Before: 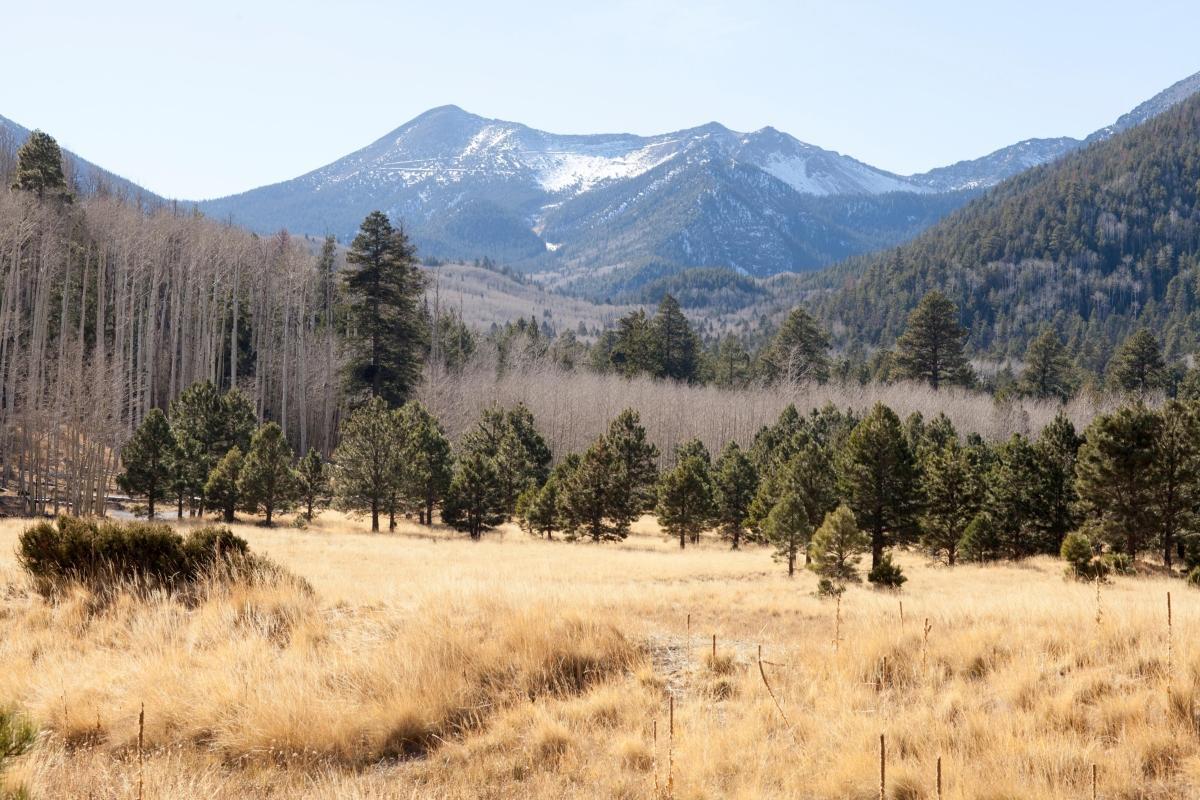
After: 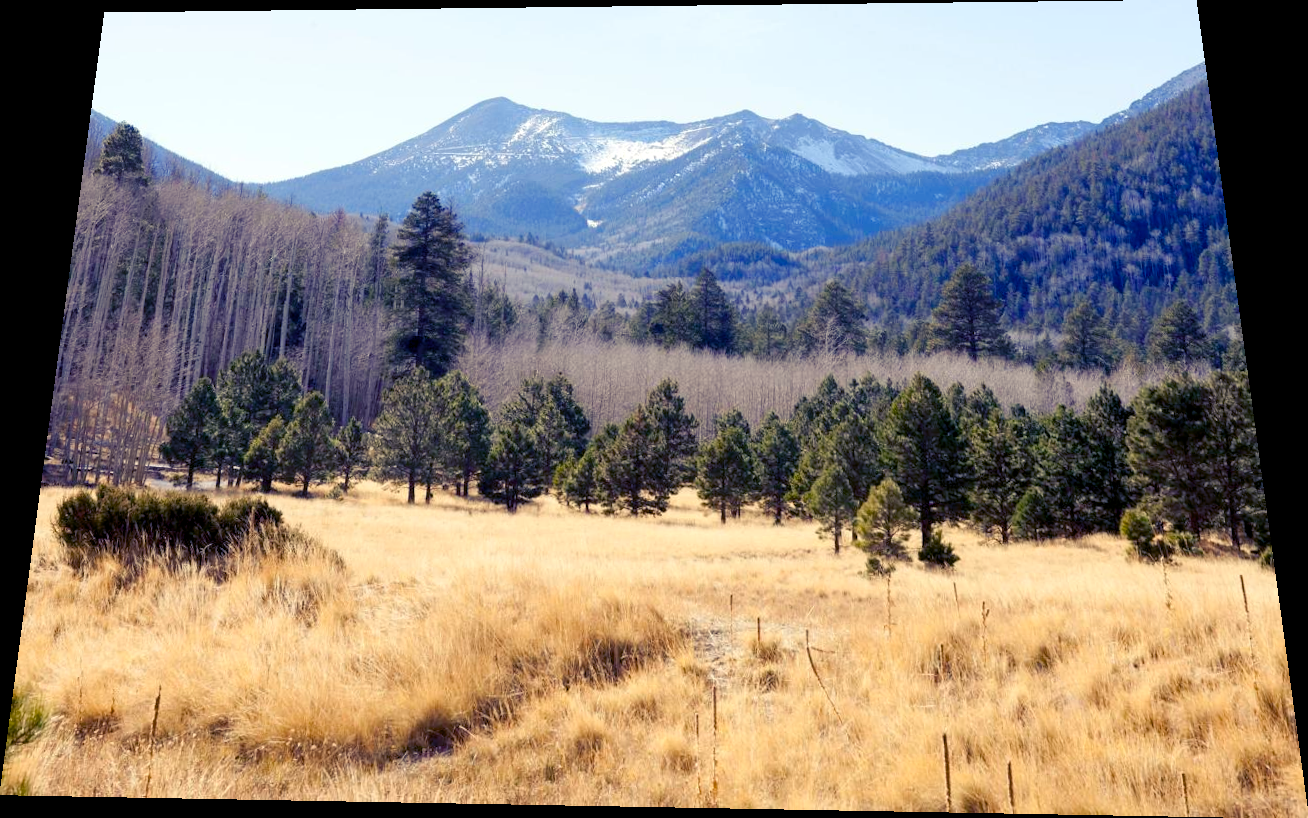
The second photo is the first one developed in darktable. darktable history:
rotate and perspective: rotation 0.128°, lens shift (vertical) -0.181, lens shift (horizontal) -0.044, shear 0.001, automatic cropping off
color balance rgb: shadows lift › luminance -28.76%, shadows lift › chroma 15%, shadows lift › hue 270°, power › chroma 1%, power › hue 255°, highlights gain › luminance 7.14%, highlights gain › chroma 2%, highlights gain › hue 90°, global offset › luminance -0.29%, global offset › hue 260°, perceptual saturation grading › global saturation 20%, perceptual saturation grading › highlights -13.92%, perceptual saturation grading › shadows 50%
